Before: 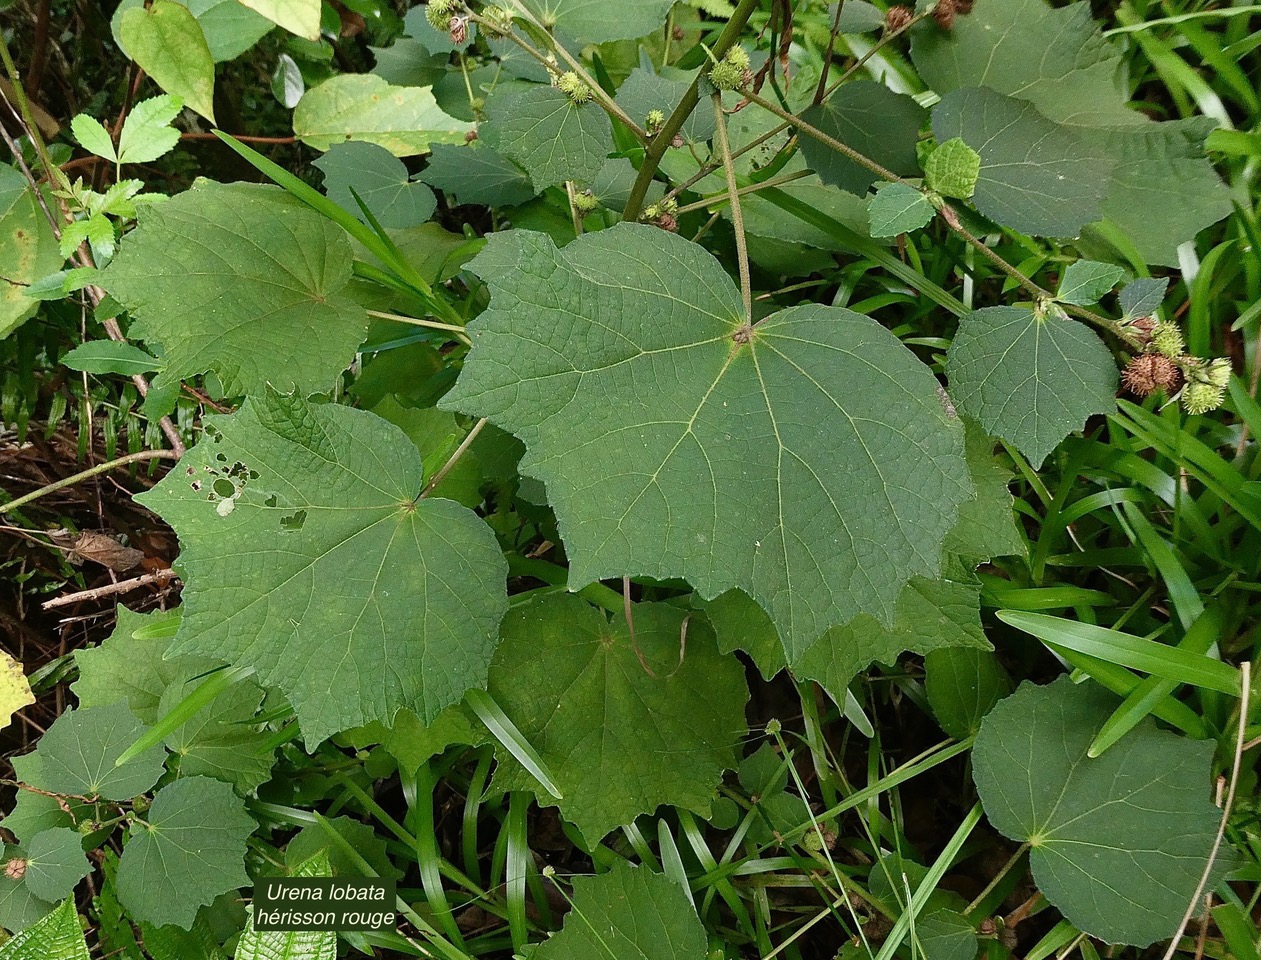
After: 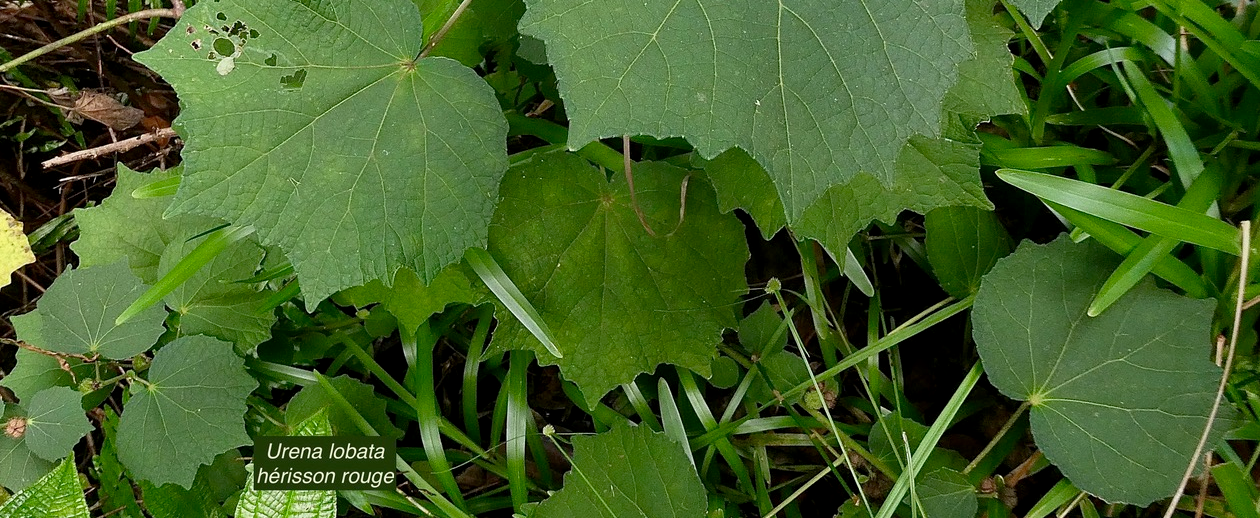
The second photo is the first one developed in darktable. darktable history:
crop and rotate: top 46.004%, right 0.072%
